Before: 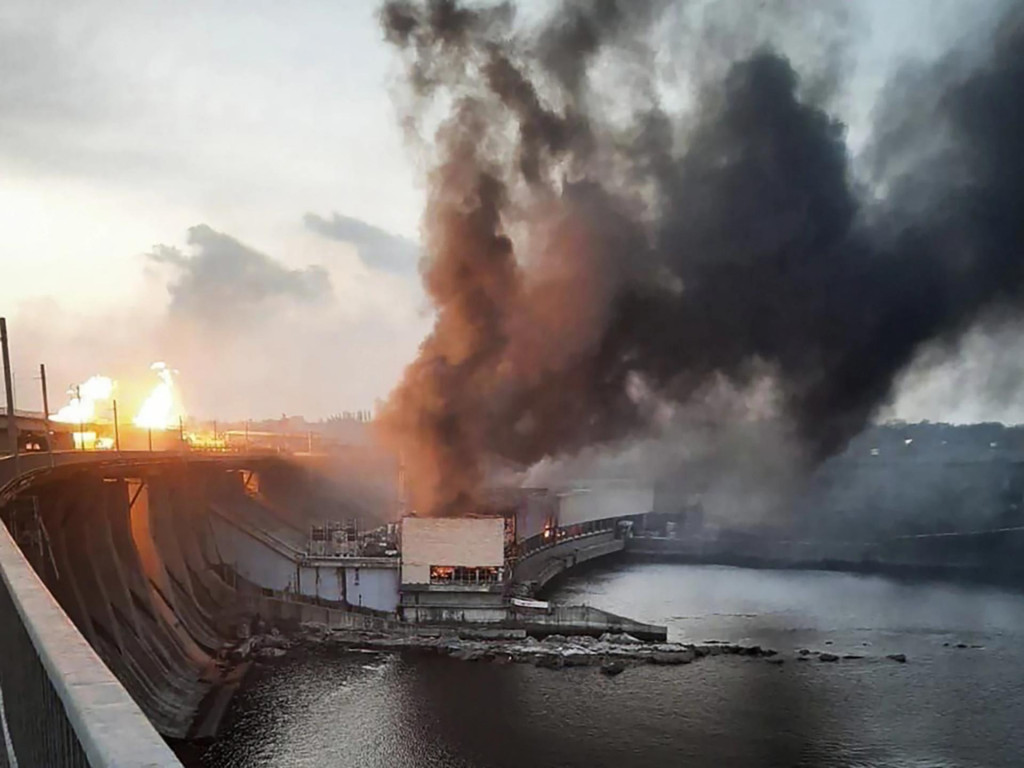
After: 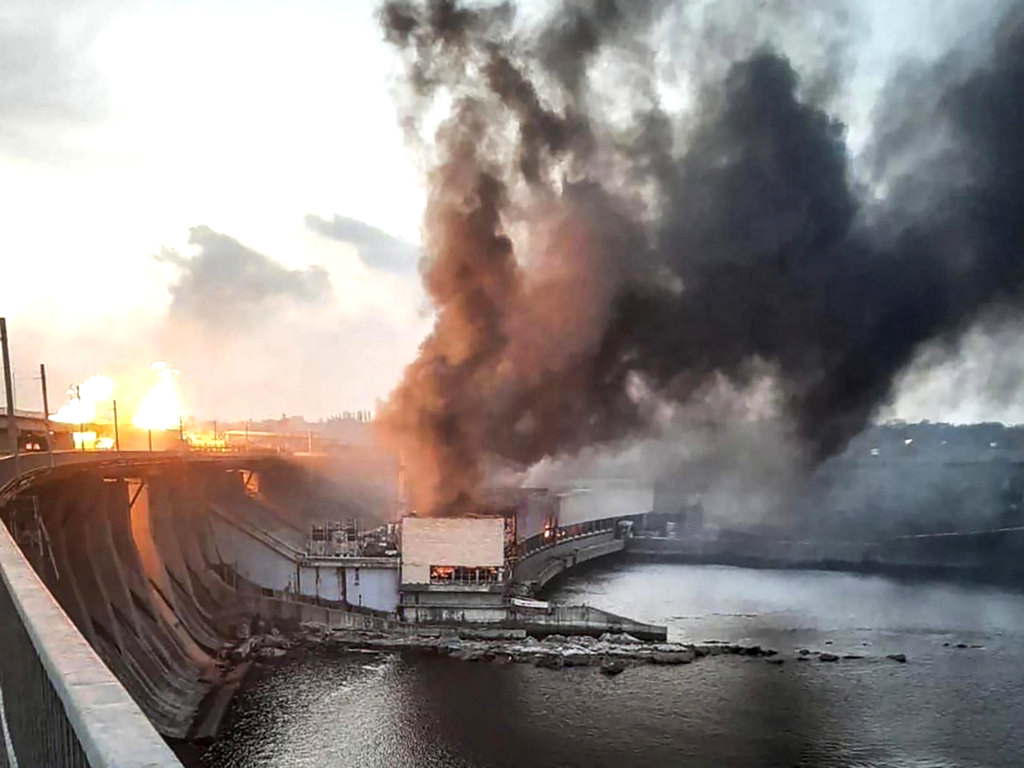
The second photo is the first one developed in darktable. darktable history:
local contrast: highlights 28%, detail 130%
exposure: black level correction 0.001, exposure 0.5 EV, compensate exposure bias true, compensate highlight preservation false
